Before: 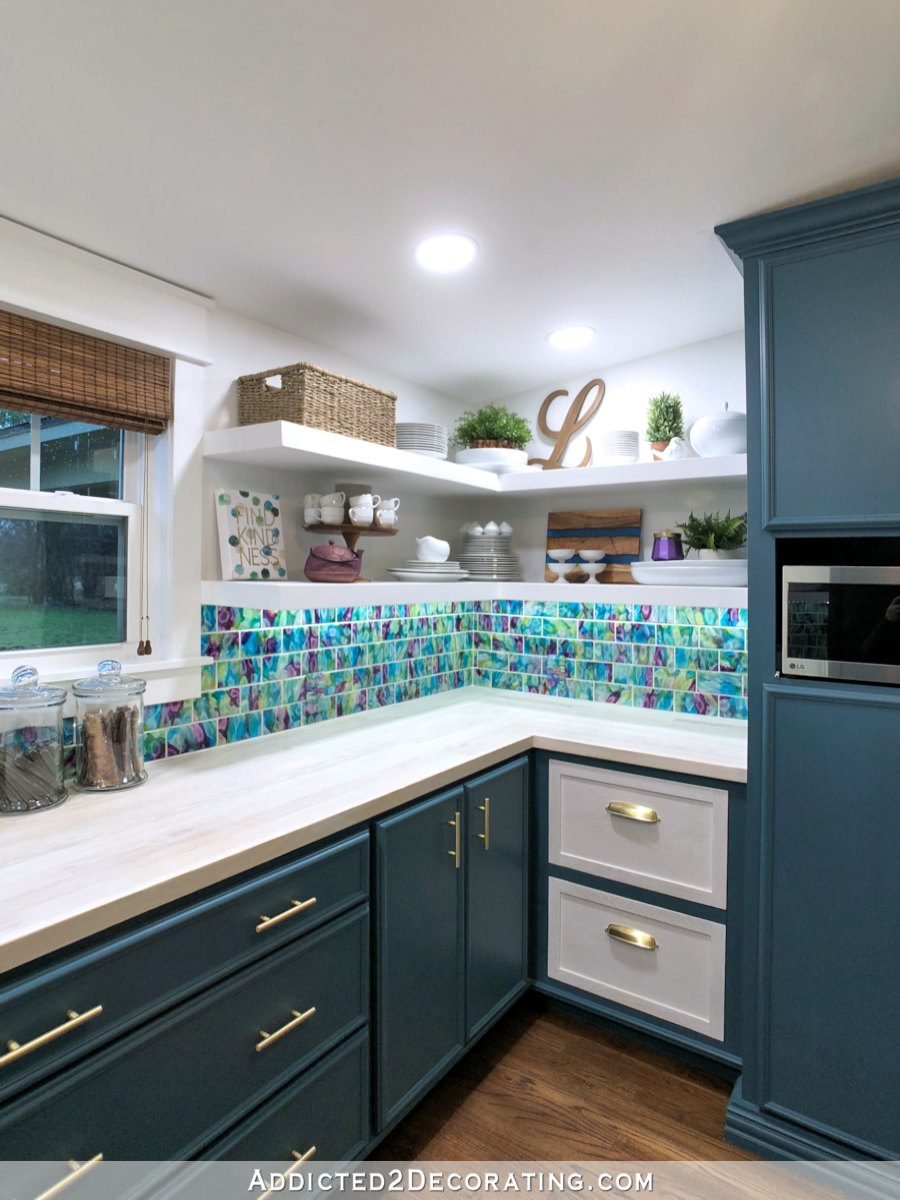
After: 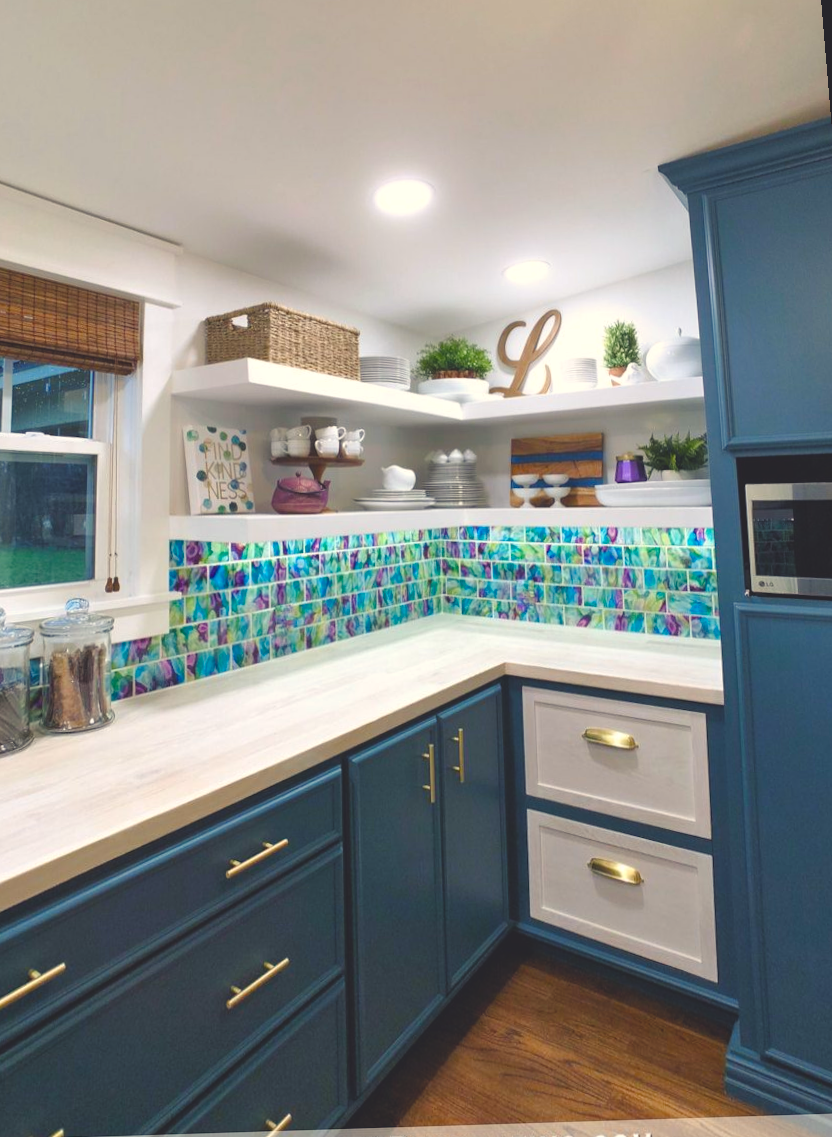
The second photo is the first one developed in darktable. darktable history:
rotate and perspective: rotation -1.68°, lens shift (vertical) -0.146, crop left 0.049, crop right 0.912, crop top 0.032, crop bottom 0.96
color balance rgb: shadows lift › chroma 3%, shadows lift › hue 280.8°, power › hue 330°, highlights gain › chroma 3%, highlights gain › hue 75.6°, global offset › luminance 2%, perceptual saturation grading › global saturation 20%, perceptual saturation grading › highlights -25%, perceptual saturation grading › shadows 50%, global vibrance 20.33%
